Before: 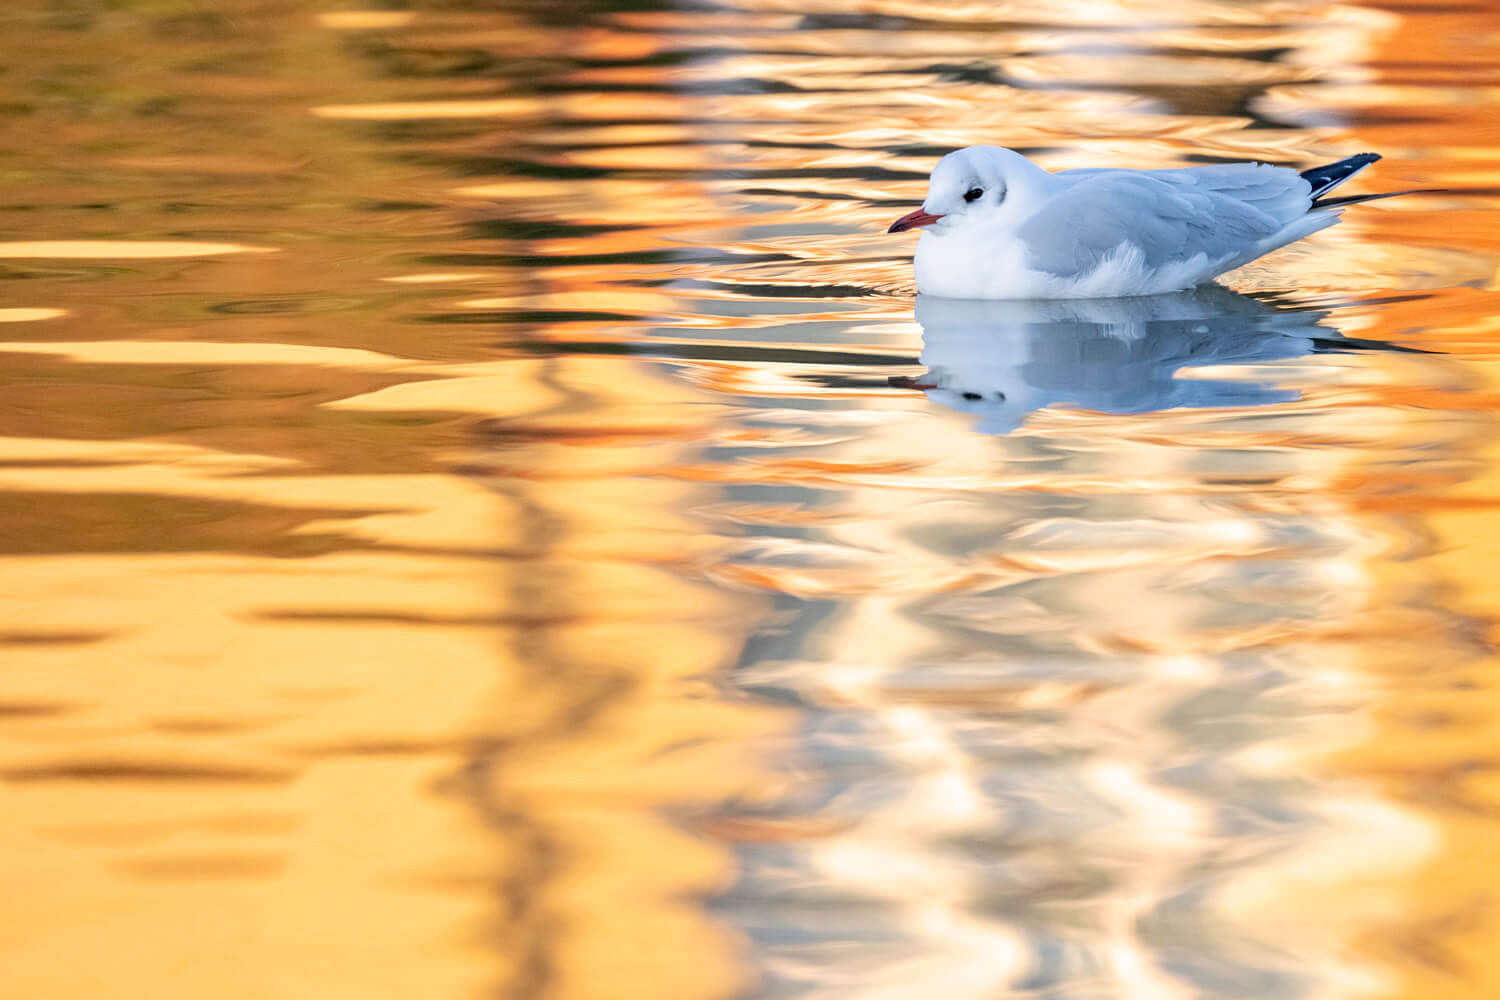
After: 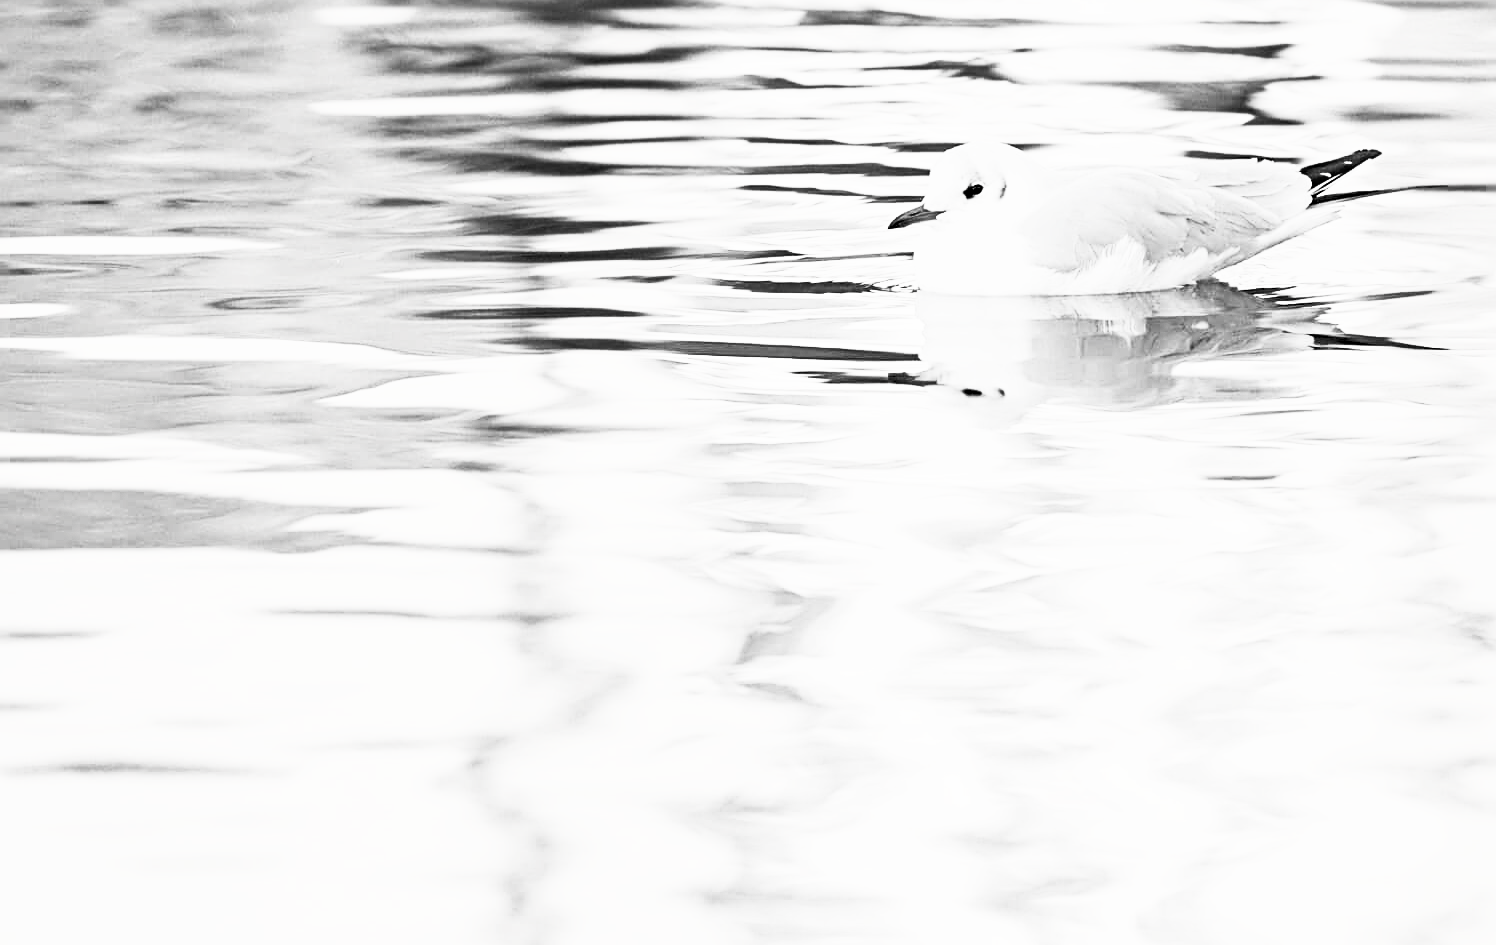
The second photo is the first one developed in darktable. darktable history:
contrast brightness saturation: contrast 0.524, brightness 0.482, saturation -0.997
exposure: black level correction 0, compensate highlight preservation false
base curve: curves: ch0 [(0, 0) (0.088, 0.125) (0.176, 0.251) (0.354, 0.501) (0.613, 0.749) (1, 0.877)]
crop: top 0.404%, right 0.26%, bottom 5.07%
sharpen: radius 3.989
